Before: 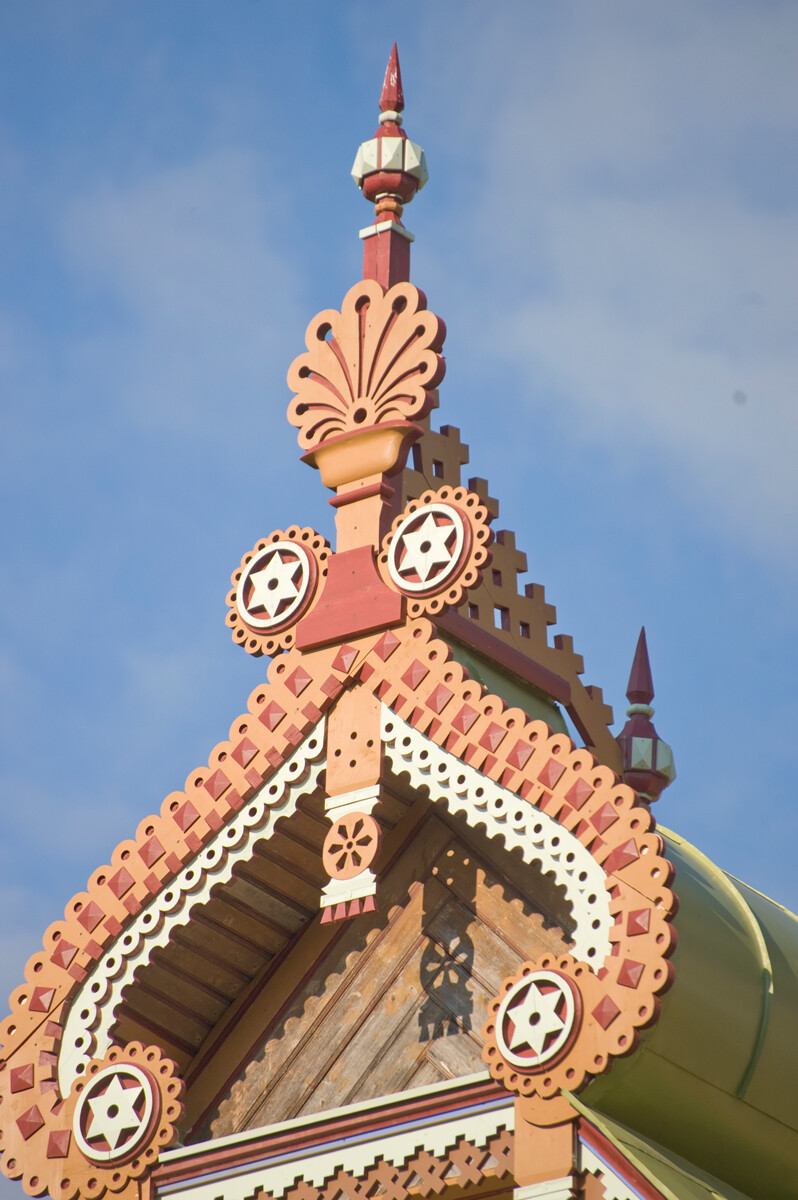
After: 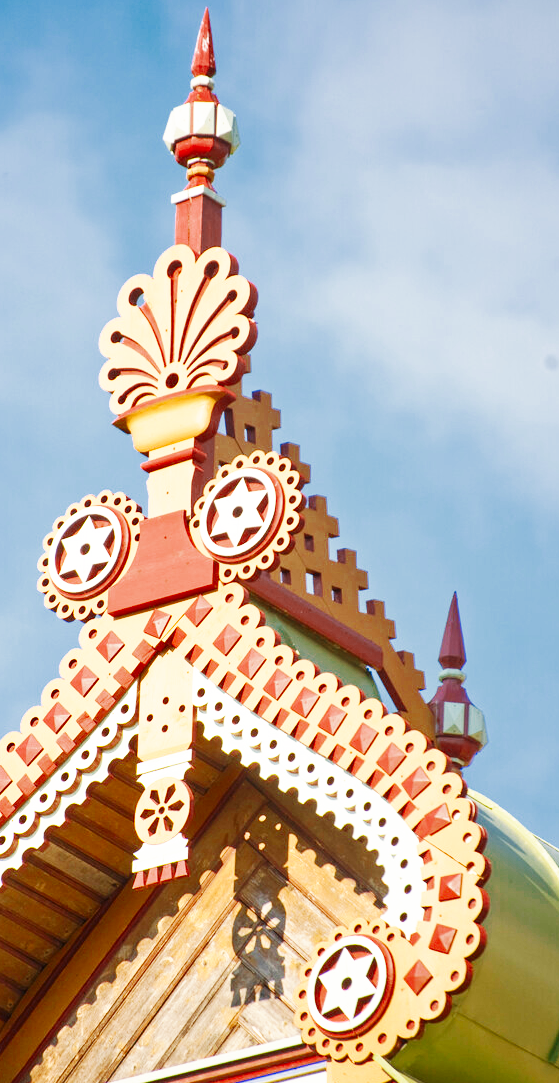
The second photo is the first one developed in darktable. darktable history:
exposure: compensate highlight preservation false
crop and rotate: left 23.587%, top 2.956%, right 6.24%, bottom 6.747%
color zones: curves: ch0 [(0, 0.5) (0.125, 0.4) (0.25, 0.5) (0.375, 0.4) (0.5, 0.4) (0.625, 0.35) (0.75, 0.35) (0.875, 0.5)]; ch1 [(0, 0.35) (0.125, 0.45) (0.25, 0.35) (0.375, 0.35) (0.5, 0.35) (0.625, 0.35) (0.75, 0.45) (0.875, 0.35)]; ch2 [(0, 0.6) (0.125, 0.5) (0.25, 0.5) (0.375, 0.6) (0.5, 0.6) (0.625, 0.5) (0.75, 0.5) (0.875, 0.5)]
contrast brightness saturation: saturation 0.51
base curve: curves: ch0 [(0, 0) (0.007, 0.004) (0.027, 0.03) (0.046, 0.07) (0.207, 0.54) (0.442, 0.872) (0.673, 0.972) (1, 1)], preserve colors none
tone equalizer: edges refinement/feathering 500, mask exposure compensation -1.57 EV, preserve details no
